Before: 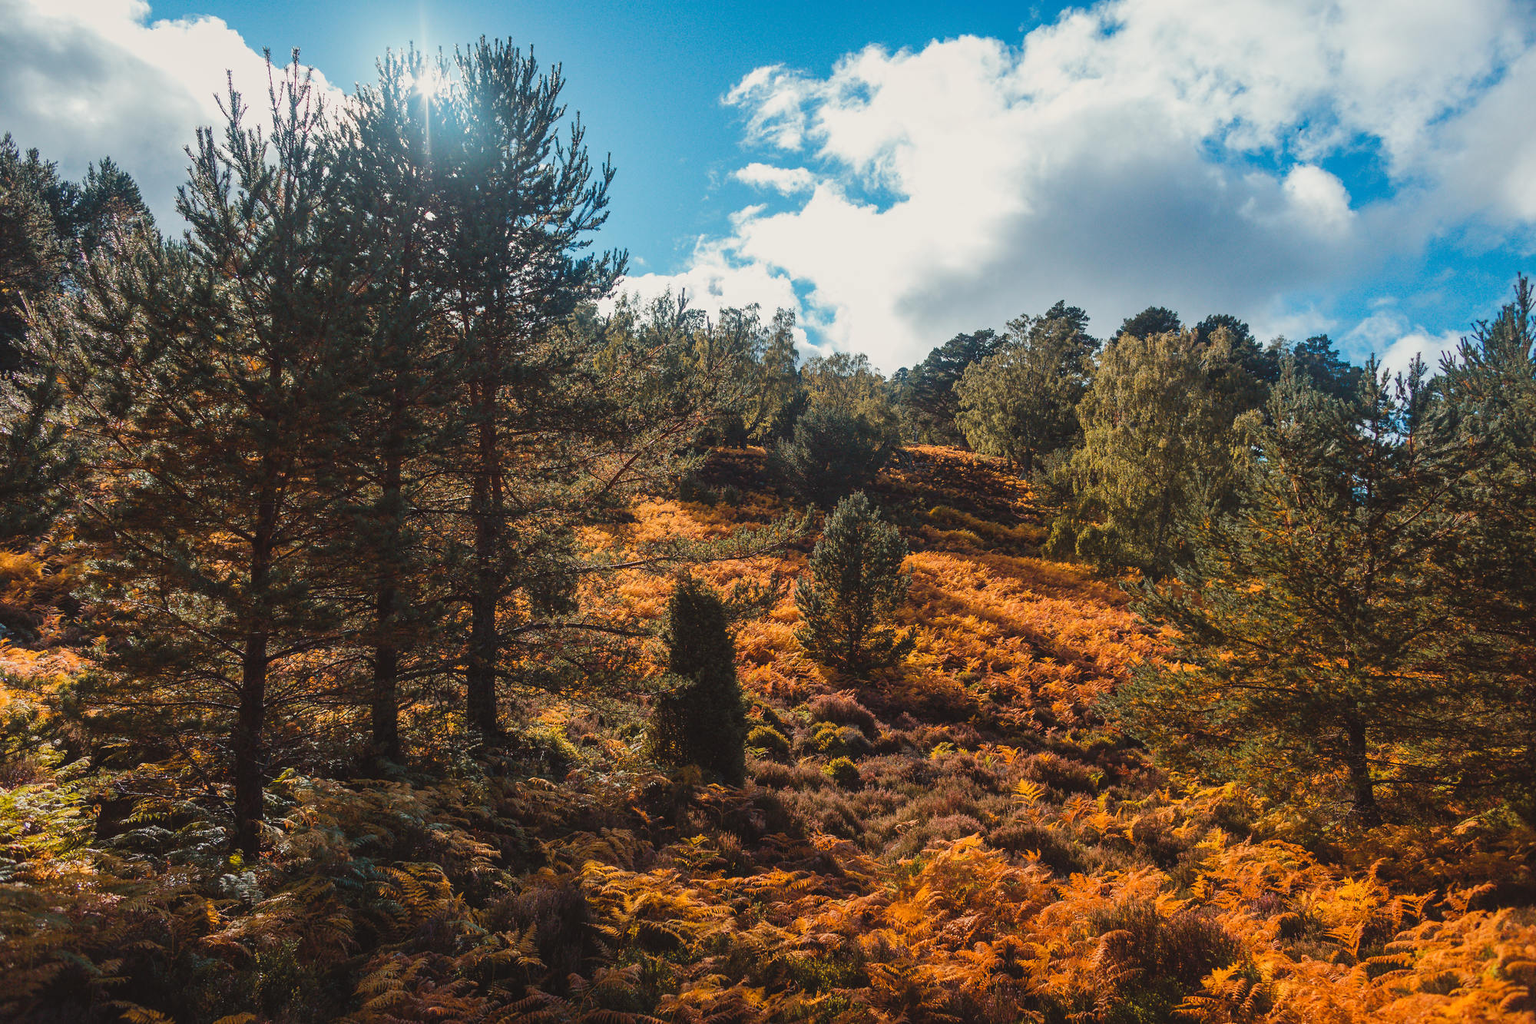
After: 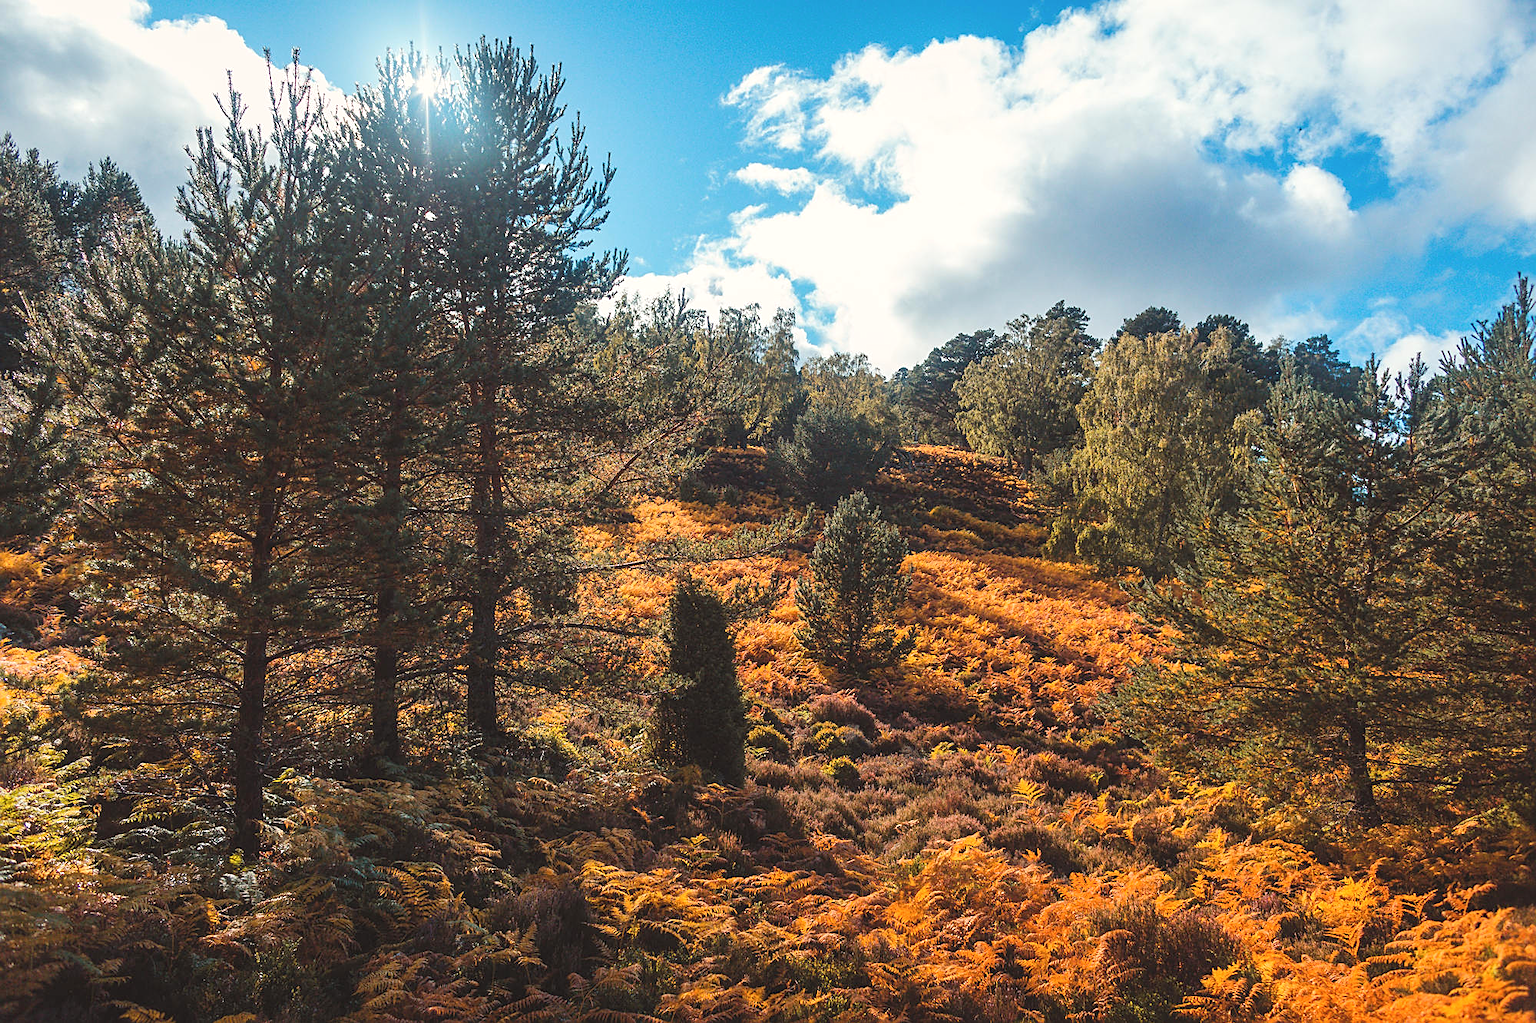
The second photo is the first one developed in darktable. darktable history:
sharpen: on, module defaults
contrast brightness saturation: contrast 0.05, brightness 0.06, saturation 0.01
exposure: exposure 0.3 EV, compensate highlight preservation false
